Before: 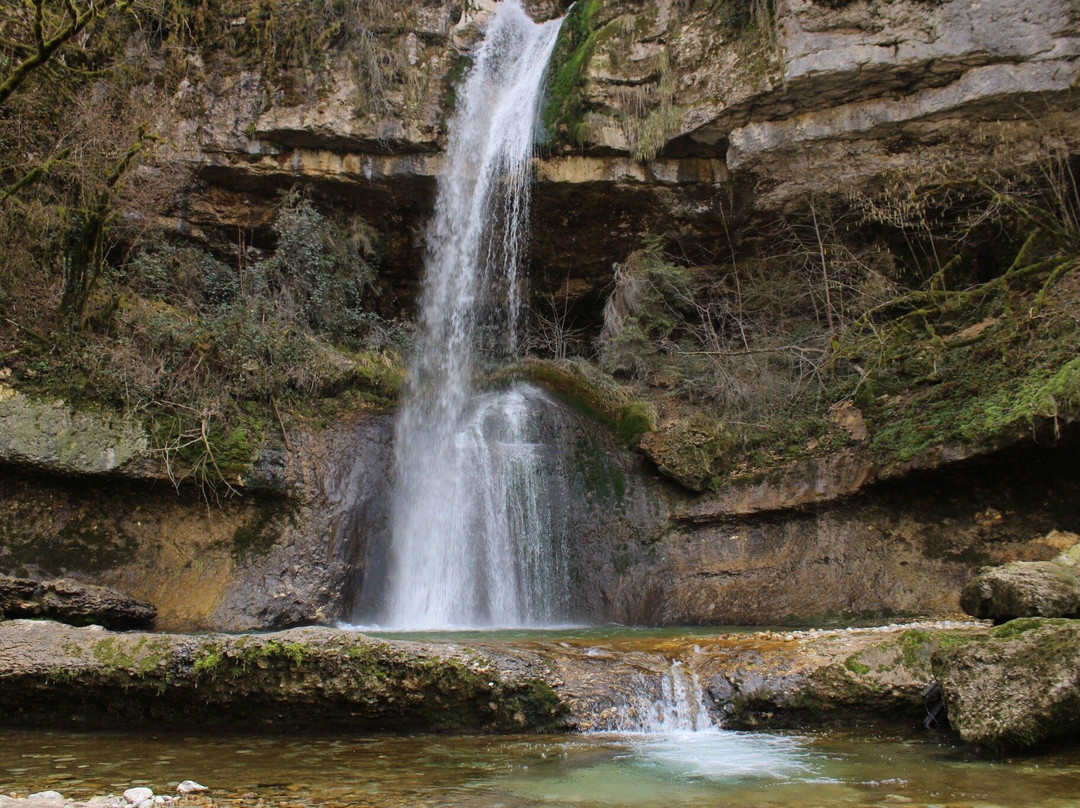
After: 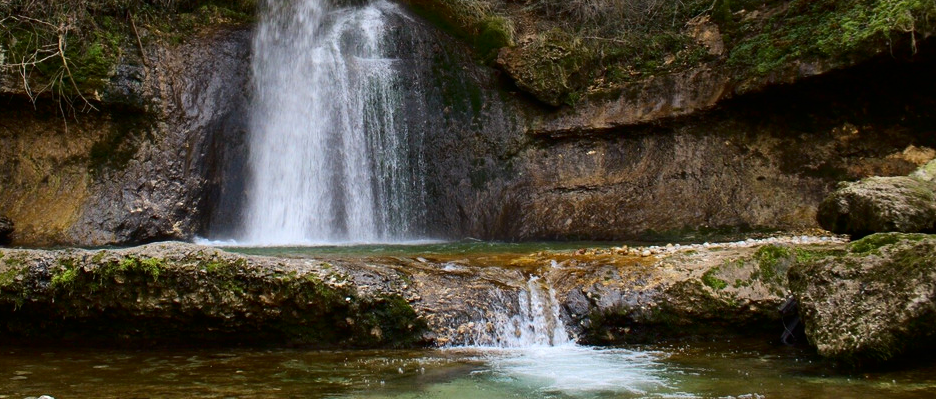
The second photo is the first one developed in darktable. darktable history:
crop and rotate: left 13.294%, top 47.684%, bottom 2.876%
contrast brightness saturation: contrast 0.198, brightness -0.102, saturation 0.101
